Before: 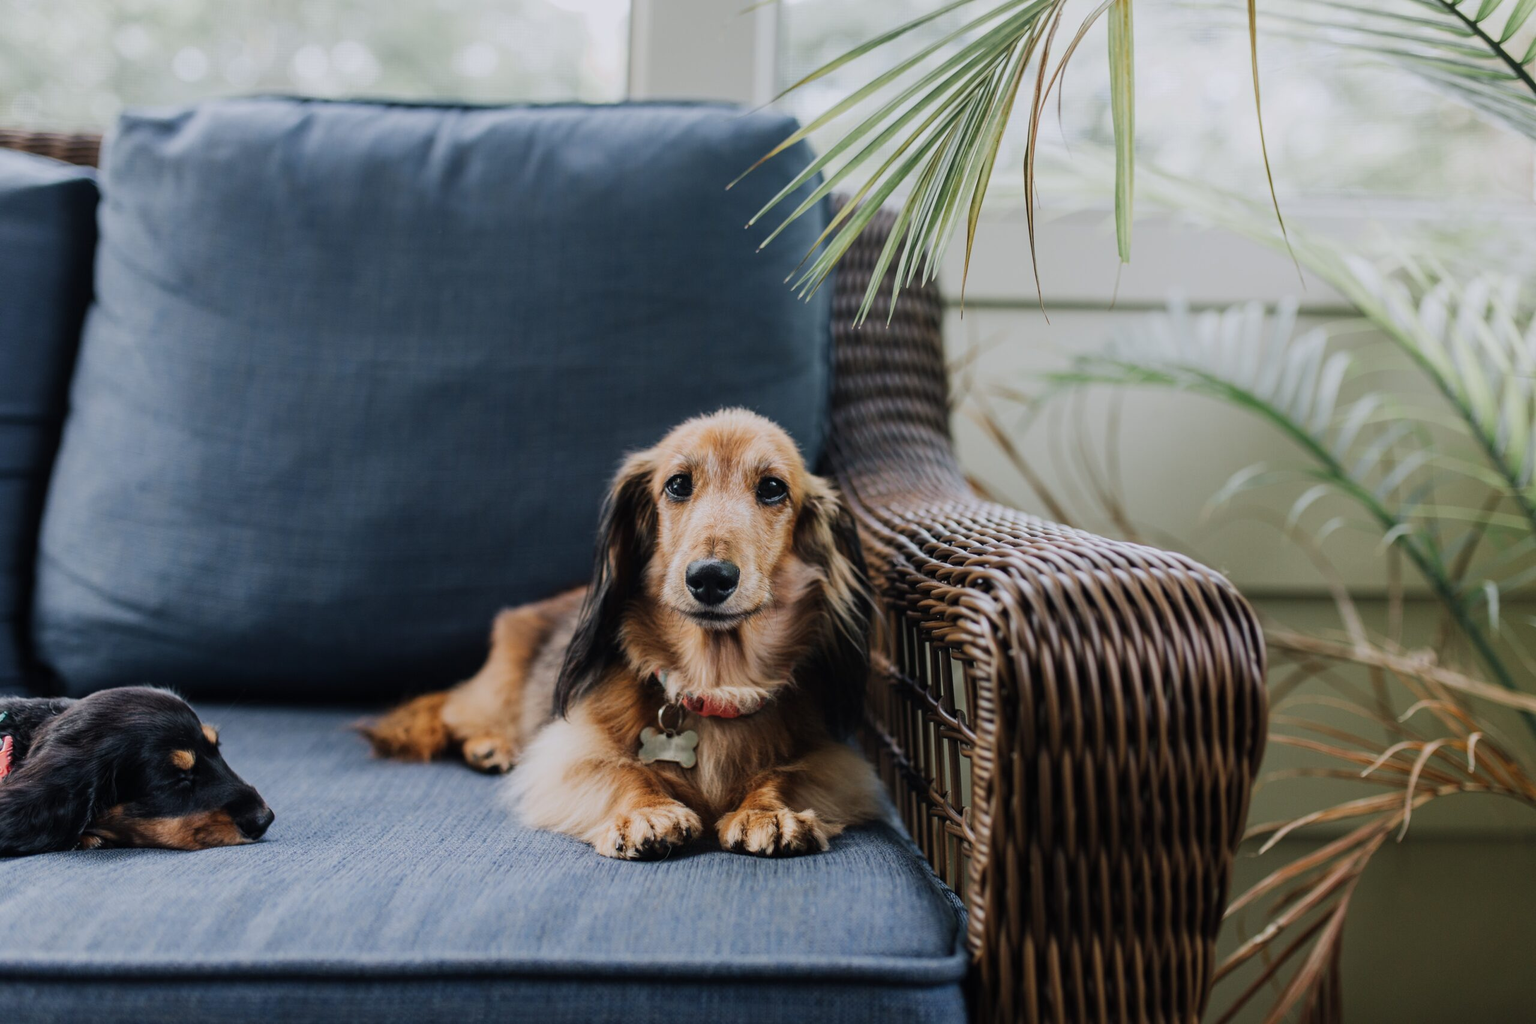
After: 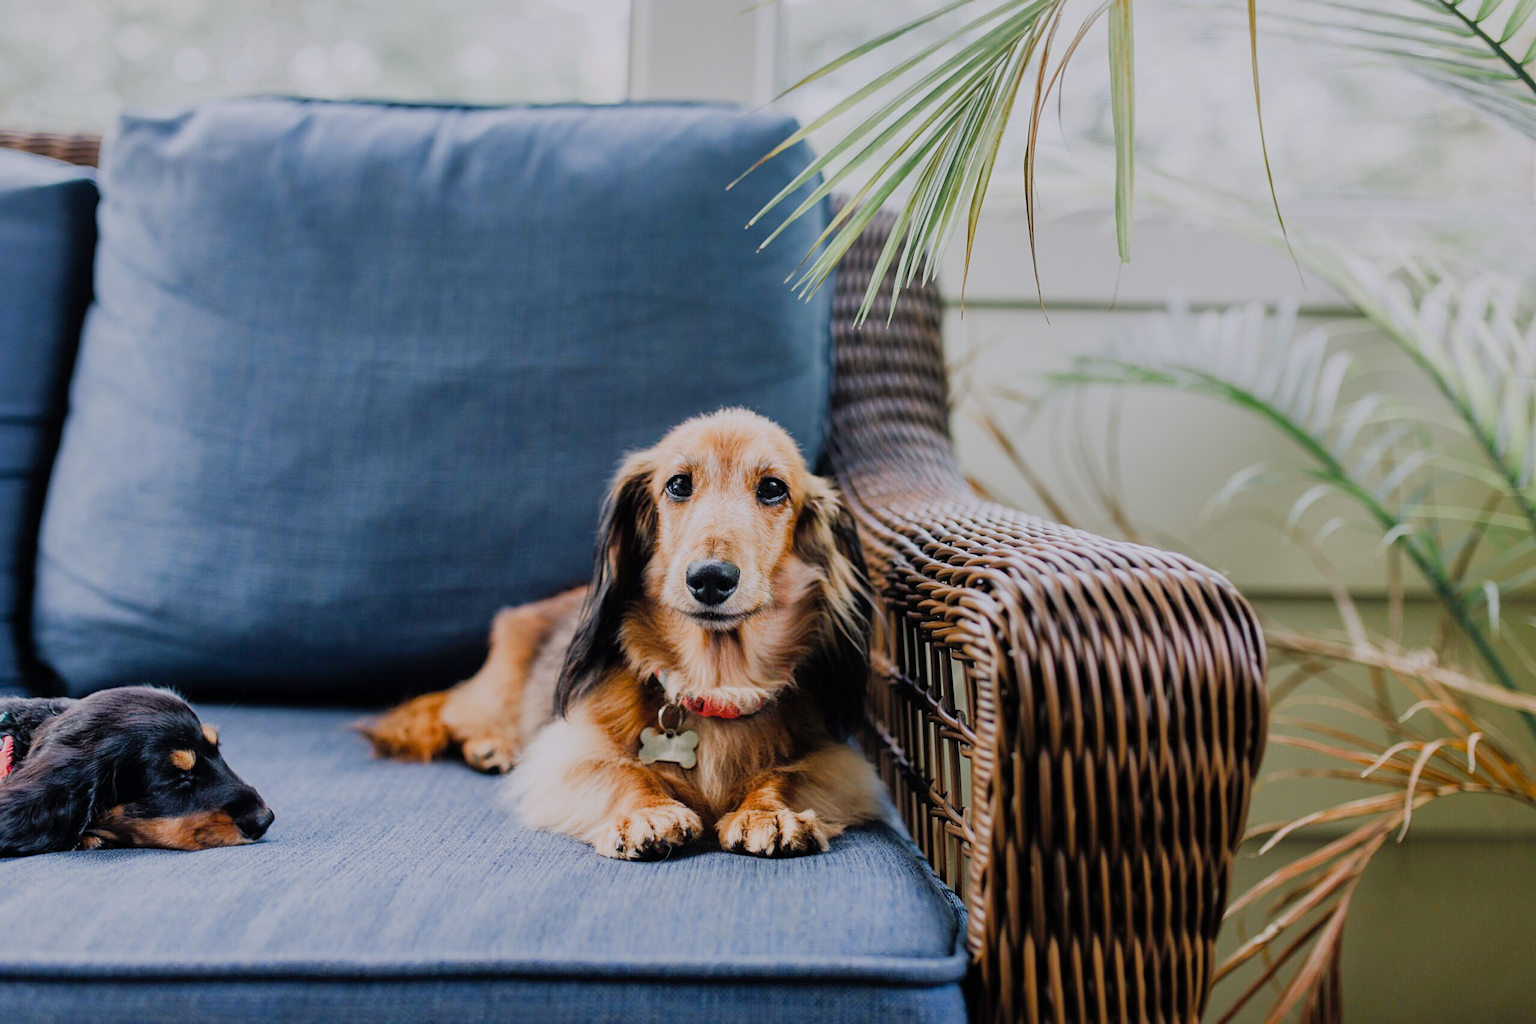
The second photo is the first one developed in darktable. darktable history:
color balance rgb: perceptual saturation grading › global saturation 20%, perceptual saturation grading › highlights -50%, perceptual saturation grading › shadows 30%, perceptual brilliance grading › global brilliance 10%, perceptual brilliance grading › shadows 15%
sharpen: amount 0.2
shadows and highlights: on, module defaults
filmic rgb: black relative exposure -7.65 EV, white relative exposure 4.56 EV, hardness 3.61
white balance: red 1.009, blue 1.027
exposure: exposure 0.217 EV, compensate highlight preservation false
